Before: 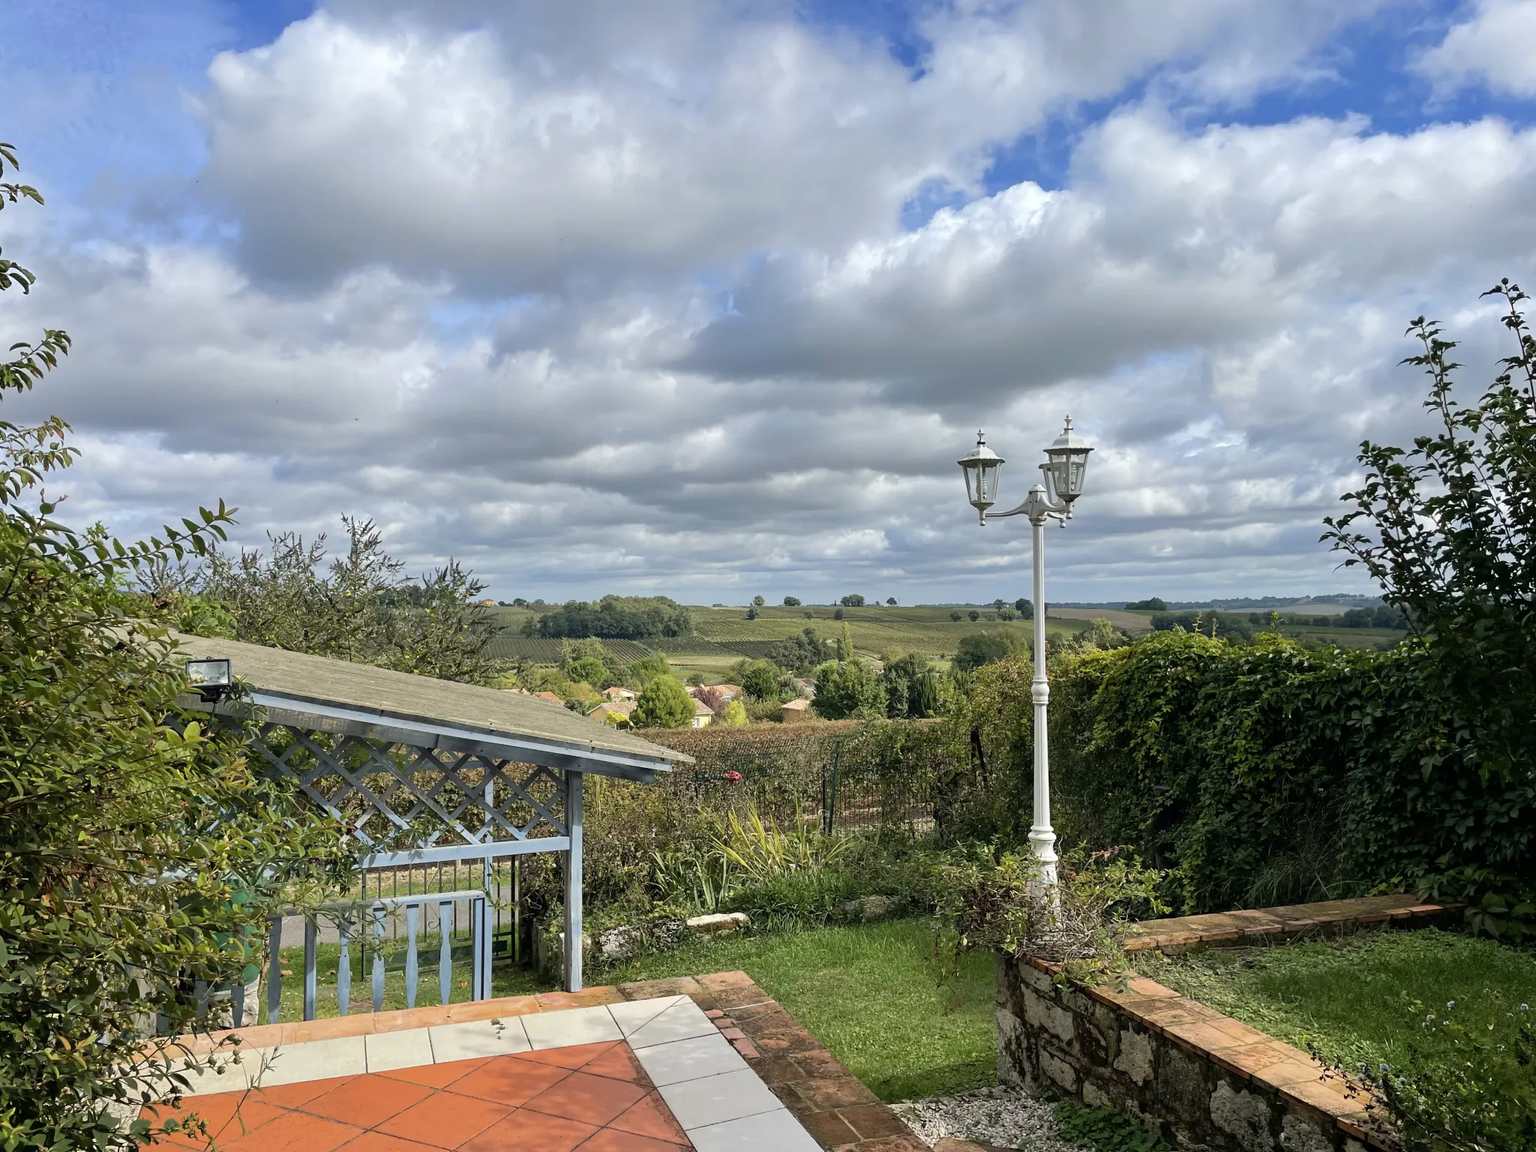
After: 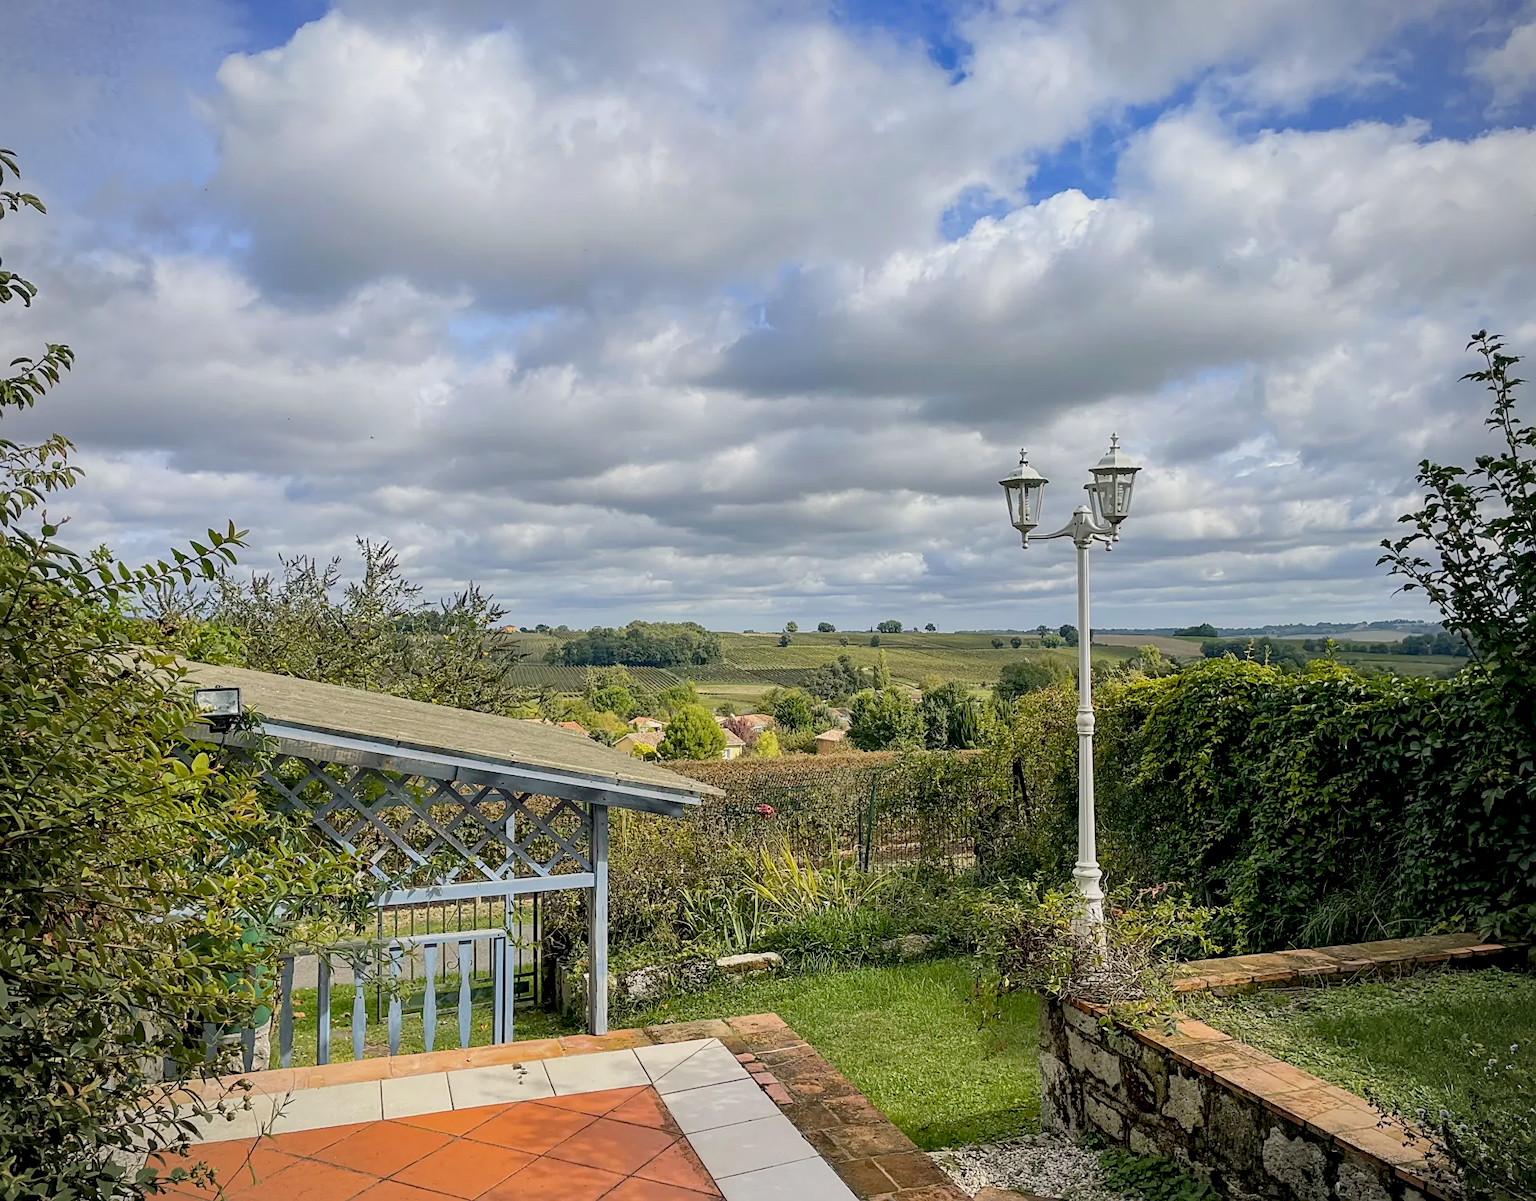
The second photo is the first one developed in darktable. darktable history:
local contrast: shadows 91%, midtone range 0.494
crop: right 4.132%, bottom 0.046%
sharpen: on, module defaults
color balance rgb: highlights gain › chroma 1.051%, highlights gain › hue 60.14°, linear chroma grading › global chroma 14.673%, perceptual saturation grading › global saturation 14.861%, contrast -29.663%
exposure: black level correction 0.004, exposure 0.387 EV, compensate highlight preservation false
contrast brightness saturation: contrast 0.108, saturation -0.156
levels: mode automatic
vignetting: fall-off radius 61.16%
